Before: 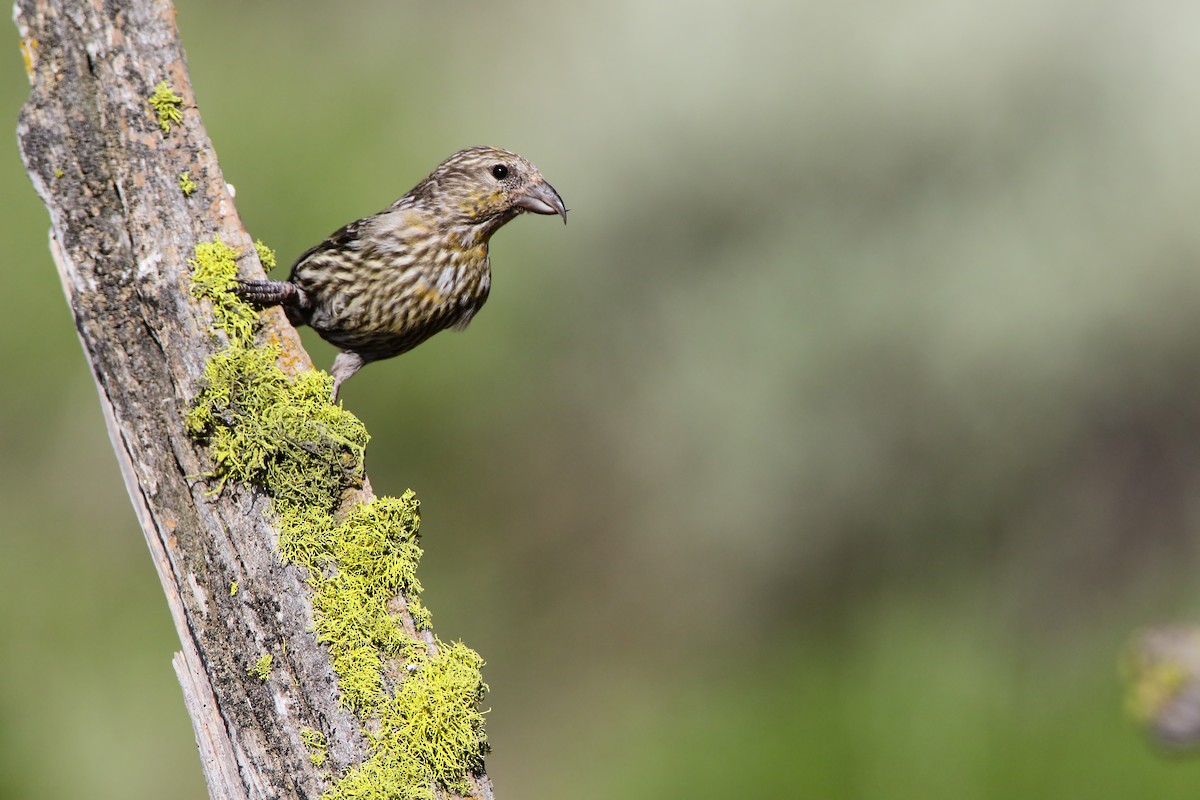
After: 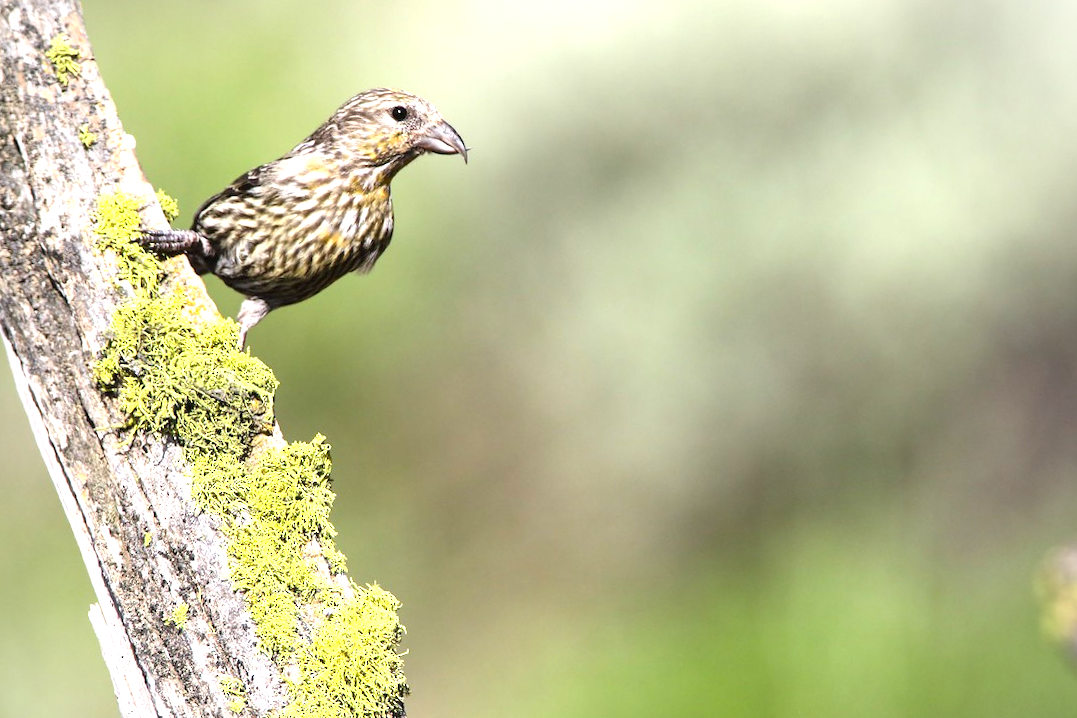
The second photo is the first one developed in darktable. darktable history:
crop and rotate: angle 1.96°, left 5.673%, top 5.673%
exposure: black level correction 0, exposure 1.2 EV, compensate highlight preservation false
vignetting: fall-off radius 93.87%
